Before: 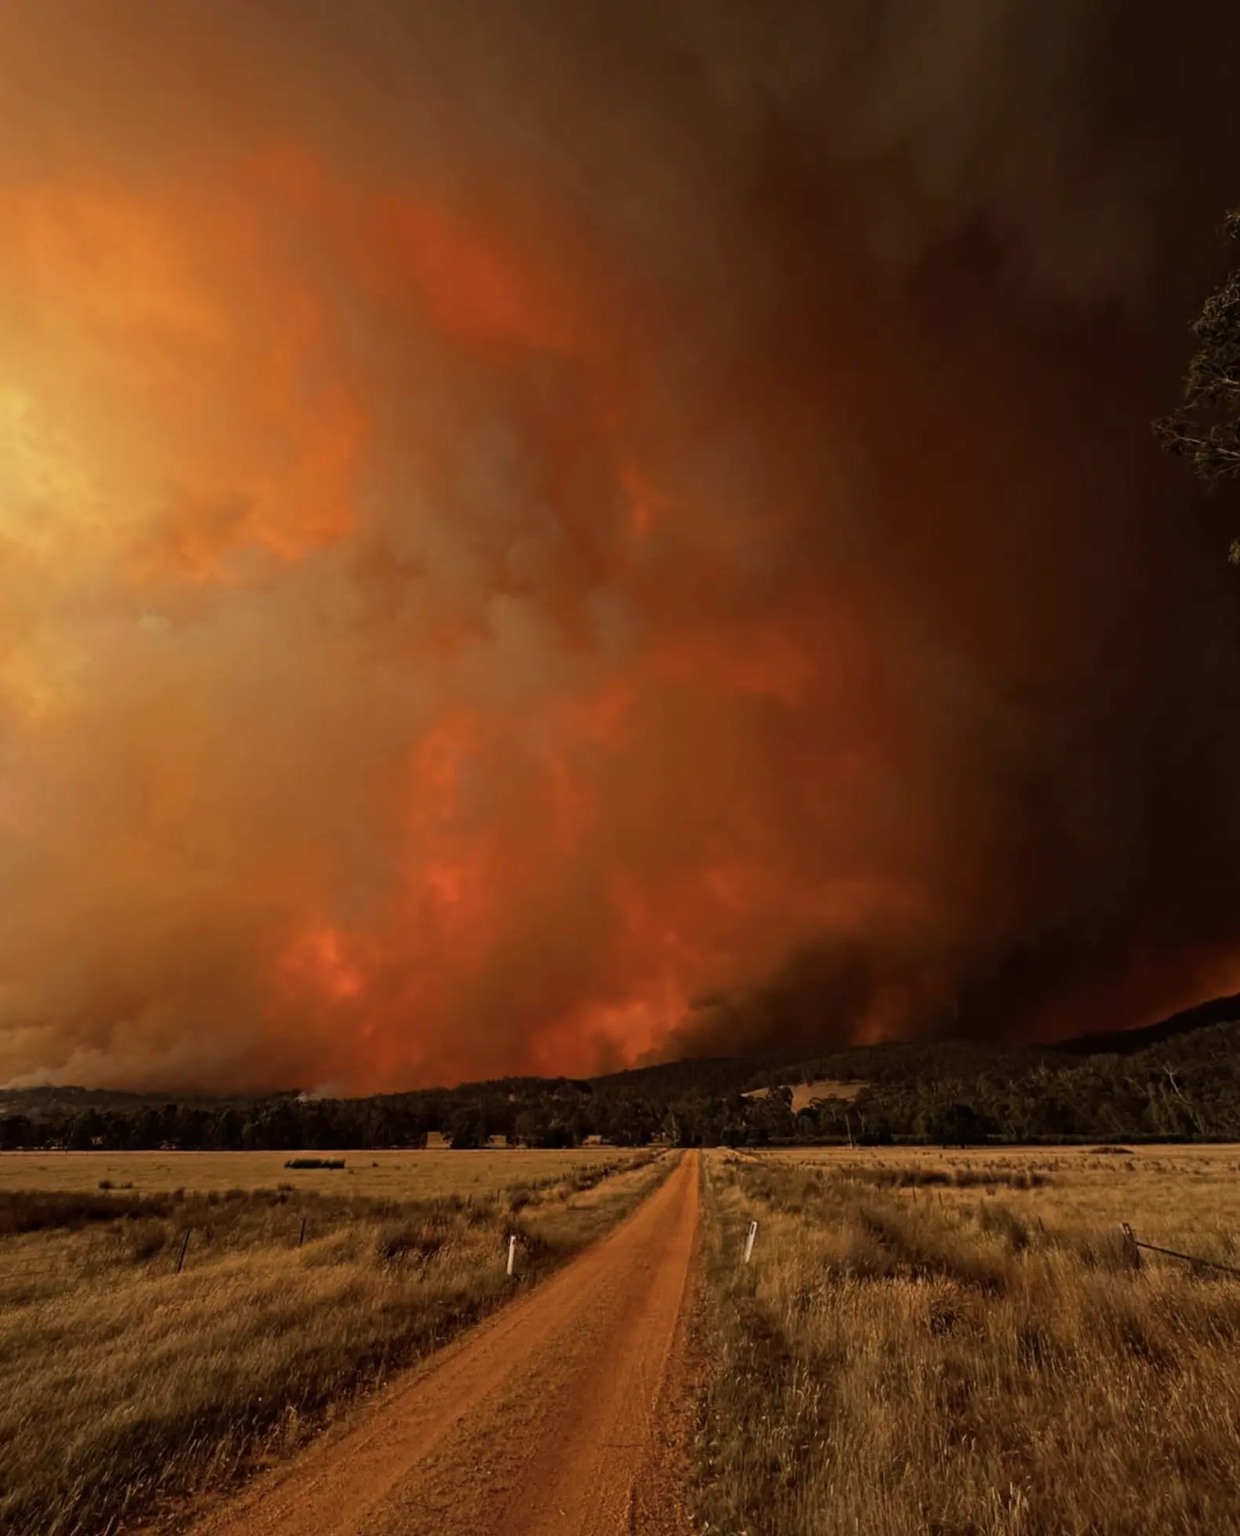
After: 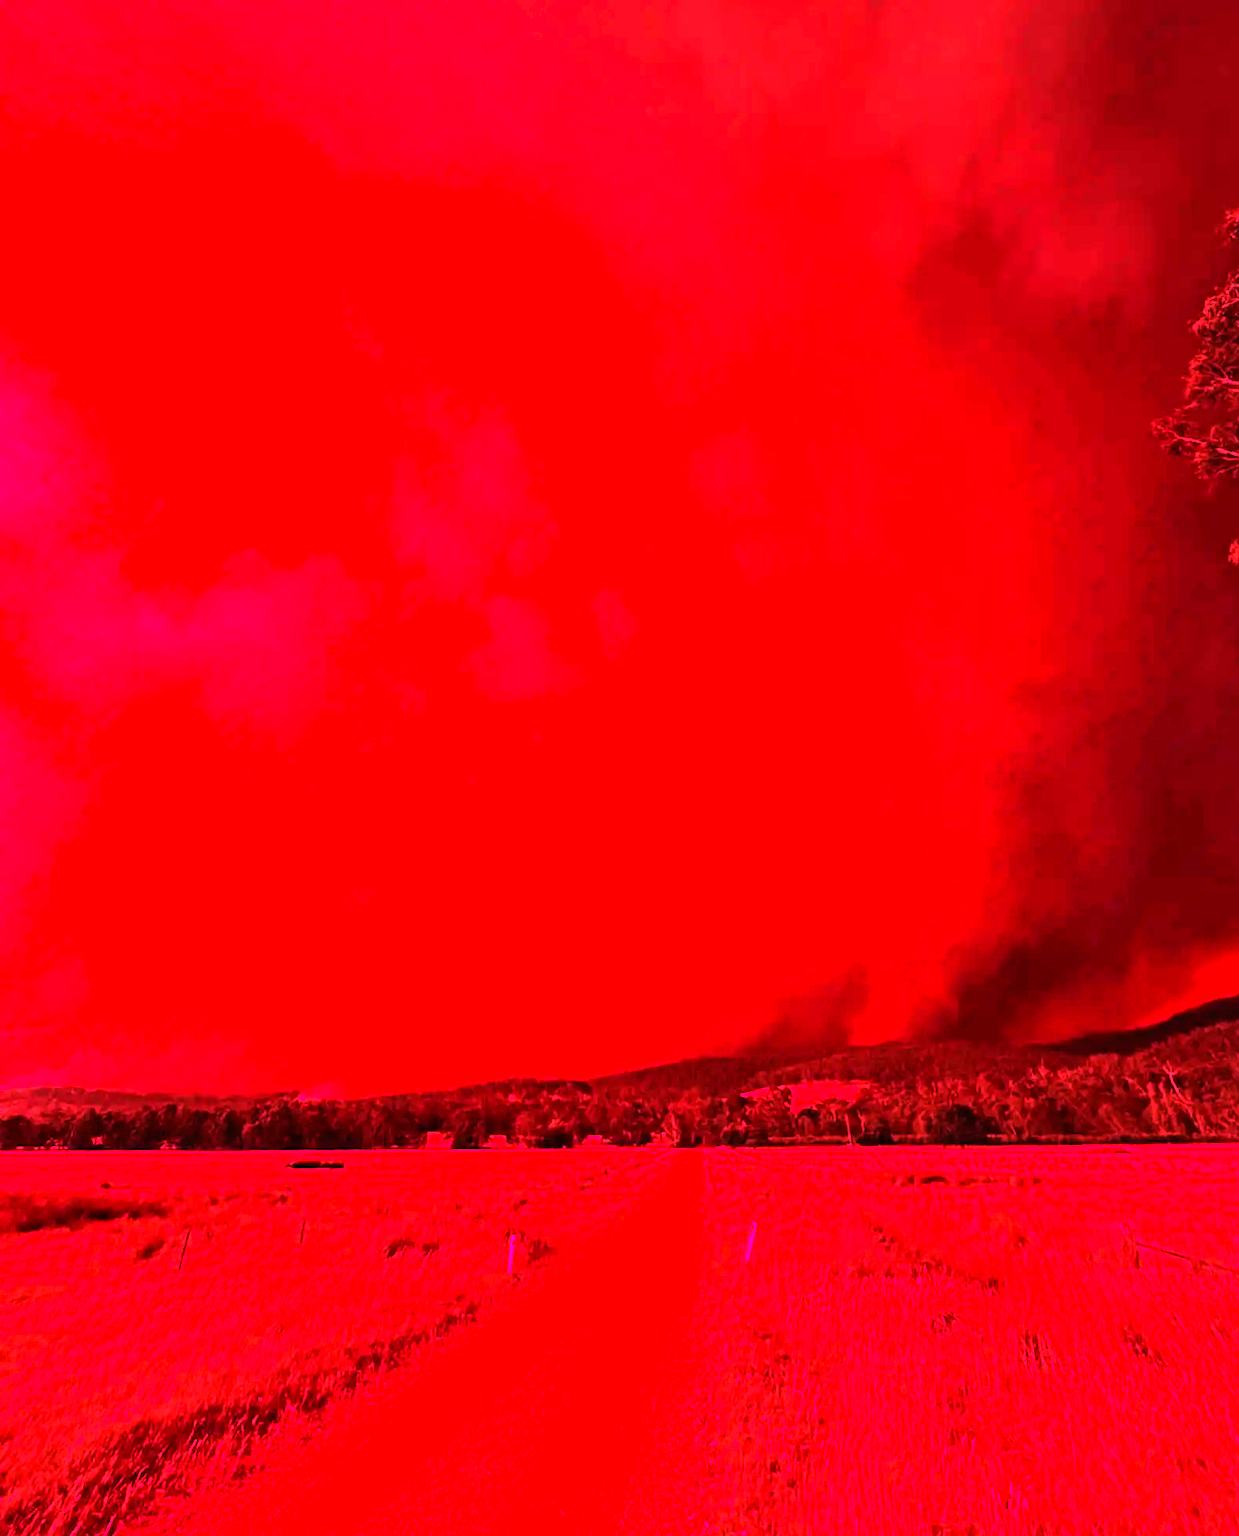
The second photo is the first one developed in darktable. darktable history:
contrast brightness saturation: contrast 0.1, brightness 0.03, saturation 0.09
white balance: red 4.26, blue 1.802
